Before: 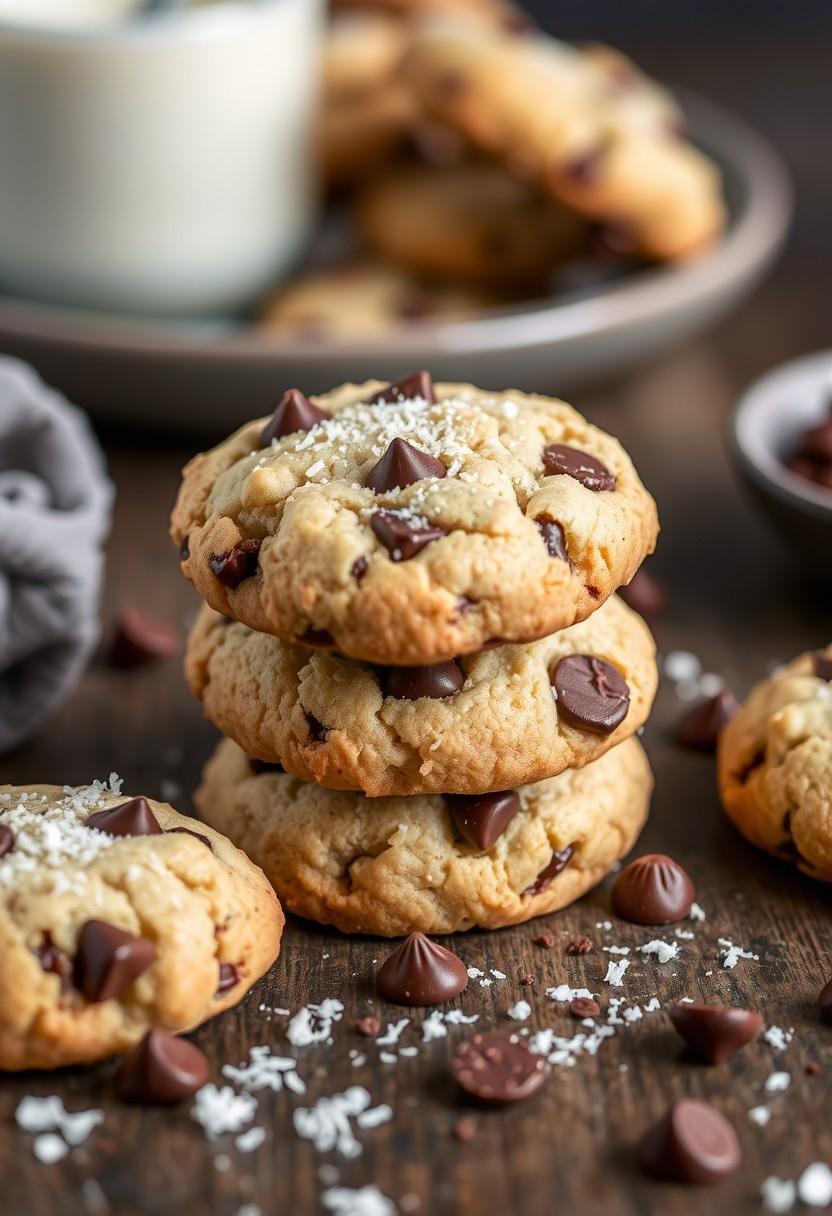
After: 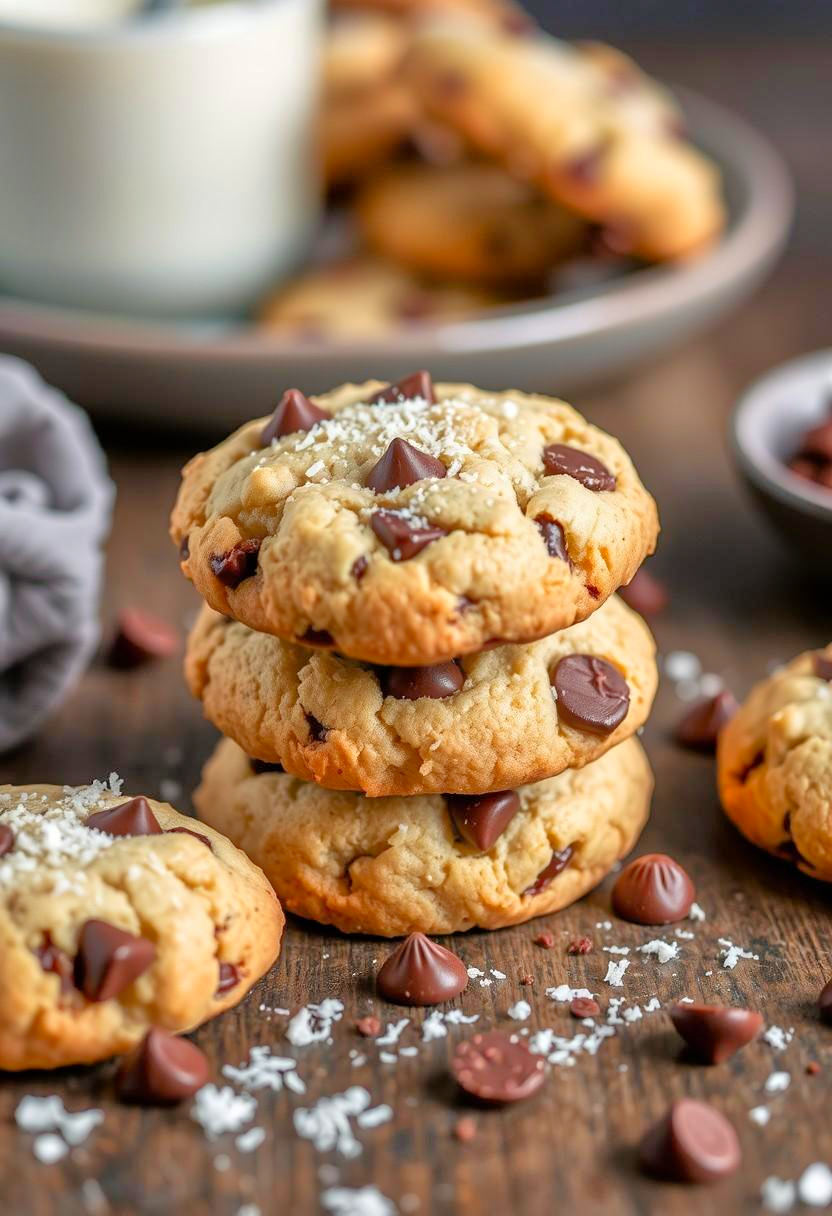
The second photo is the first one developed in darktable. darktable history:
tone equalizer: -7 EV 0.164 EV, -6 EV 0.622 EV, -5 EV 1.17 EV, -4 EV 1.32 EV, -3 EV 1.17 EV, -2 EV 0.6 EV, -1 EV 0.146 EV
color correction: highlights b* -0.052, saturation 1.14
